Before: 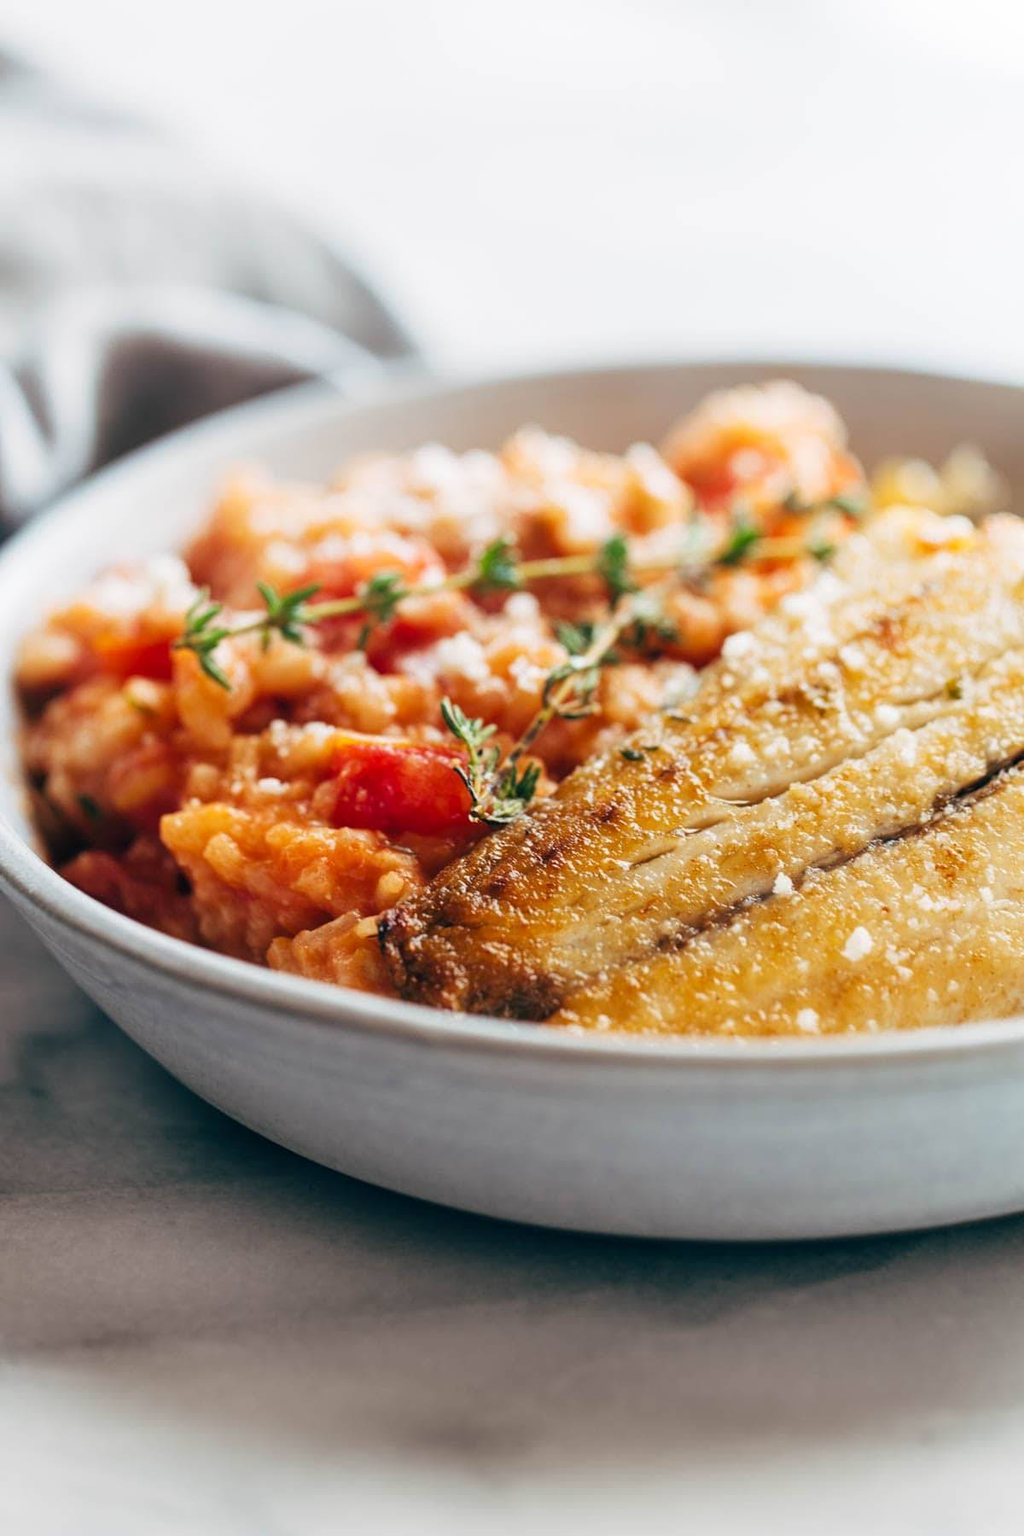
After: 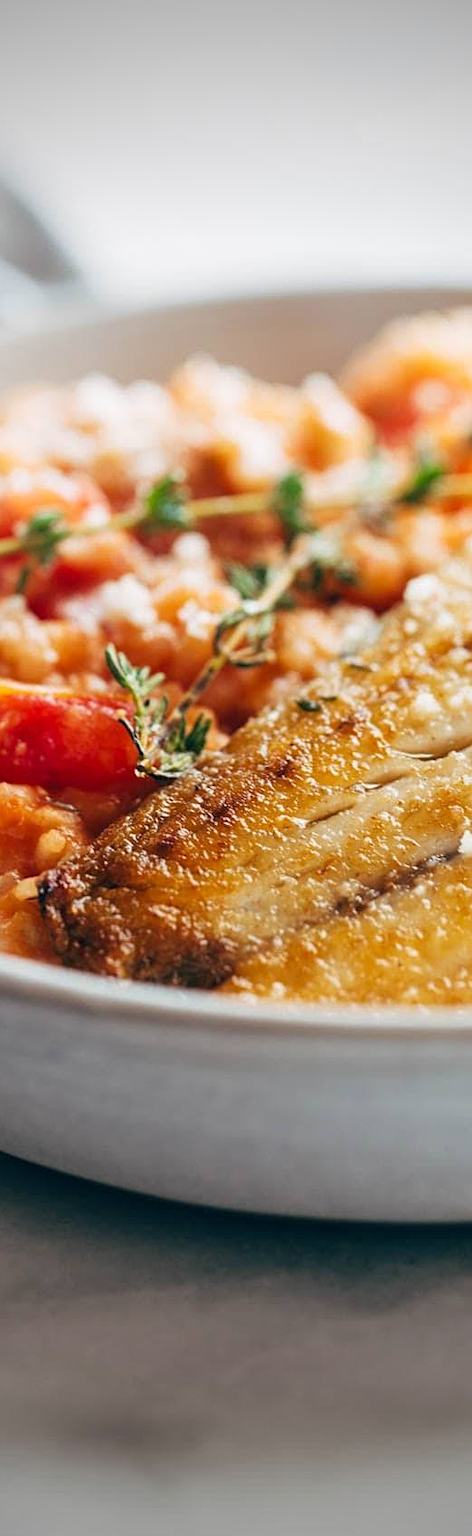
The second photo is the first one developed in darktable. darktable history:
sharpen: amount 0.2
vignetting: fall-off start 75%, brightness -0.692, width/height ratio 1.084
crop: left 33.452%, top 6.025%, right 23.155%
